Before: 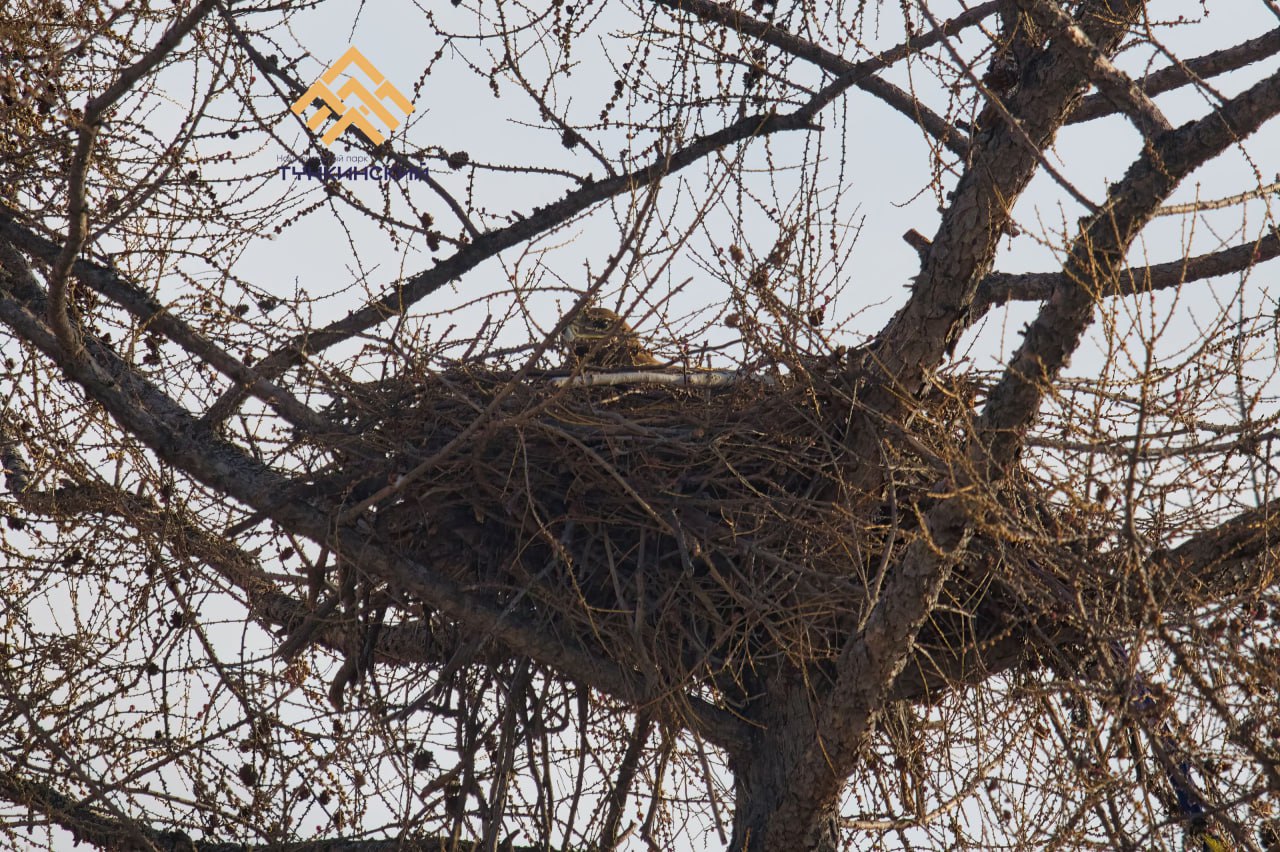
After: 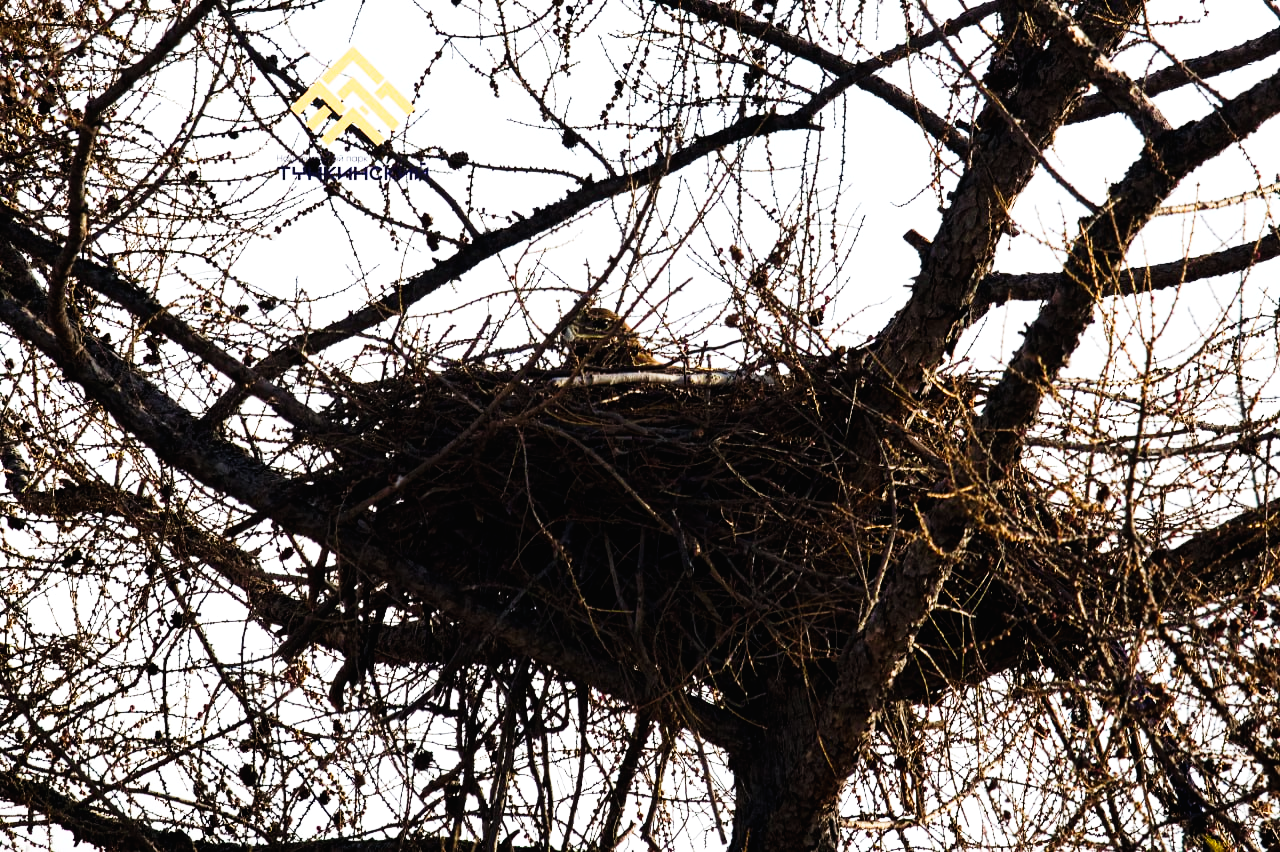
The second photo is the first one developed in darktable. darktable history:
contrast brightness saturation: saturation -0.044
tone curve: curves: ch0 [(0.016, 0.011) (0.094, 0.016) (0.469, 0.508) (0.721, 0.862) (1, 1)], preserve colors none
base curve: preserve colors none
tone equalizer: -8 EV -0.789 EV, -7 EV -0.72 EV, -6 EV -0.575 EV, -5 EV -0.409 EV, -3 EV 0.375 EV, -2 EV 0.6 EV, -1 EV 0.69 EV, +0 EV 0.74 EV, edges refinement/feathering 500, mask exposure compensation -1.57 EV, preserve details no
